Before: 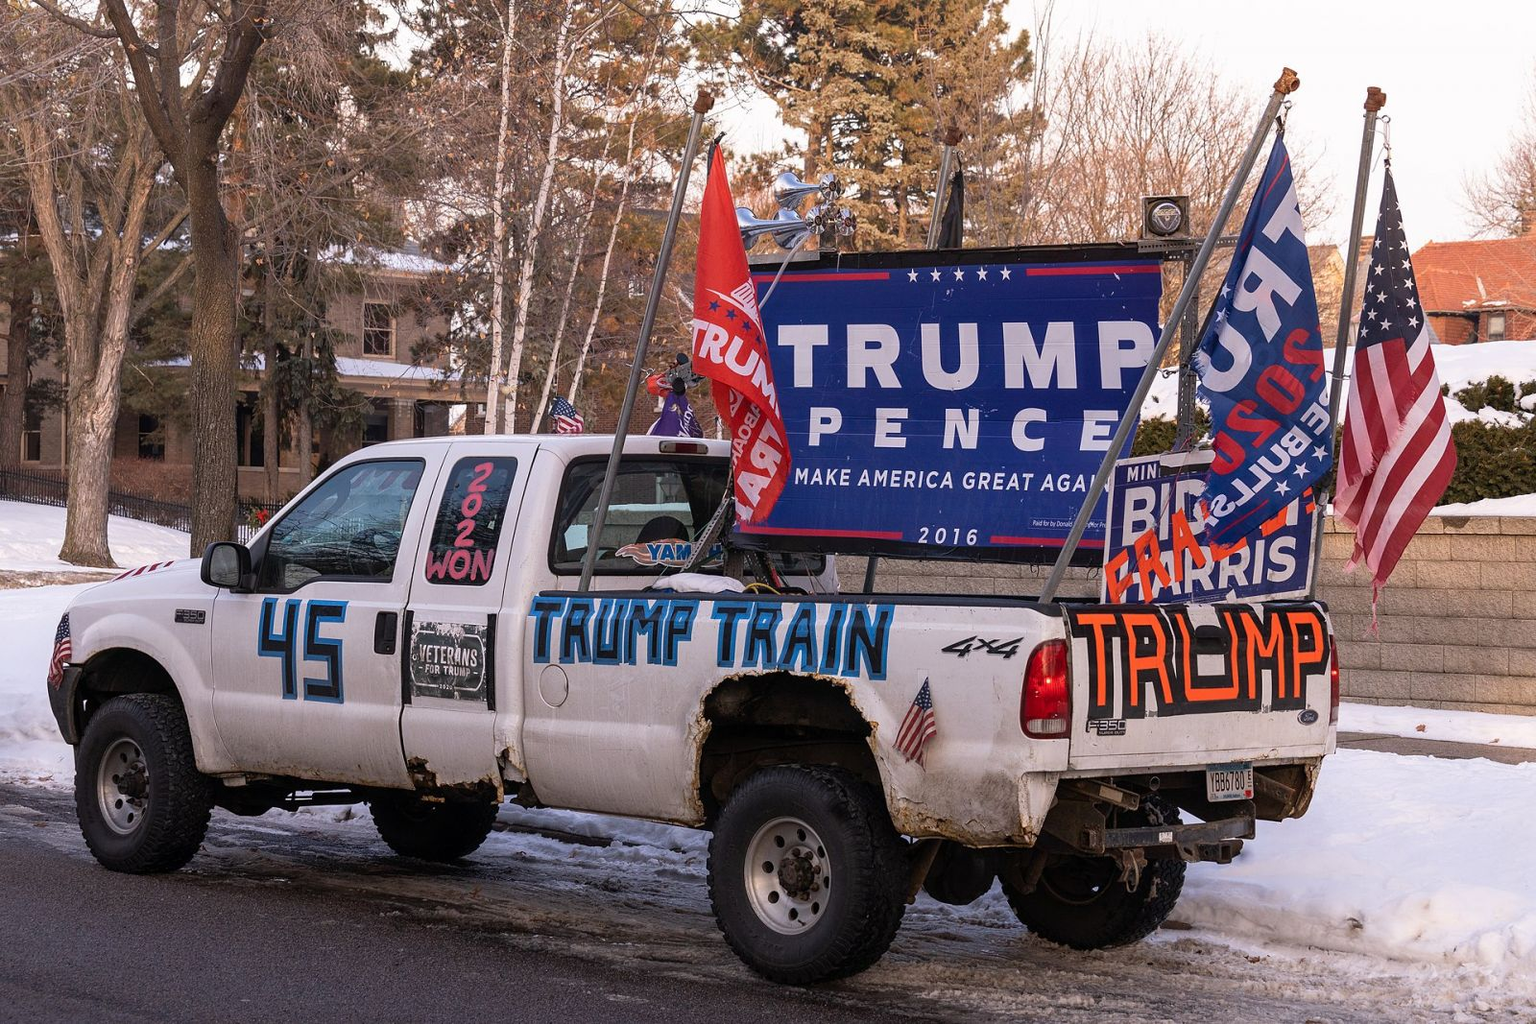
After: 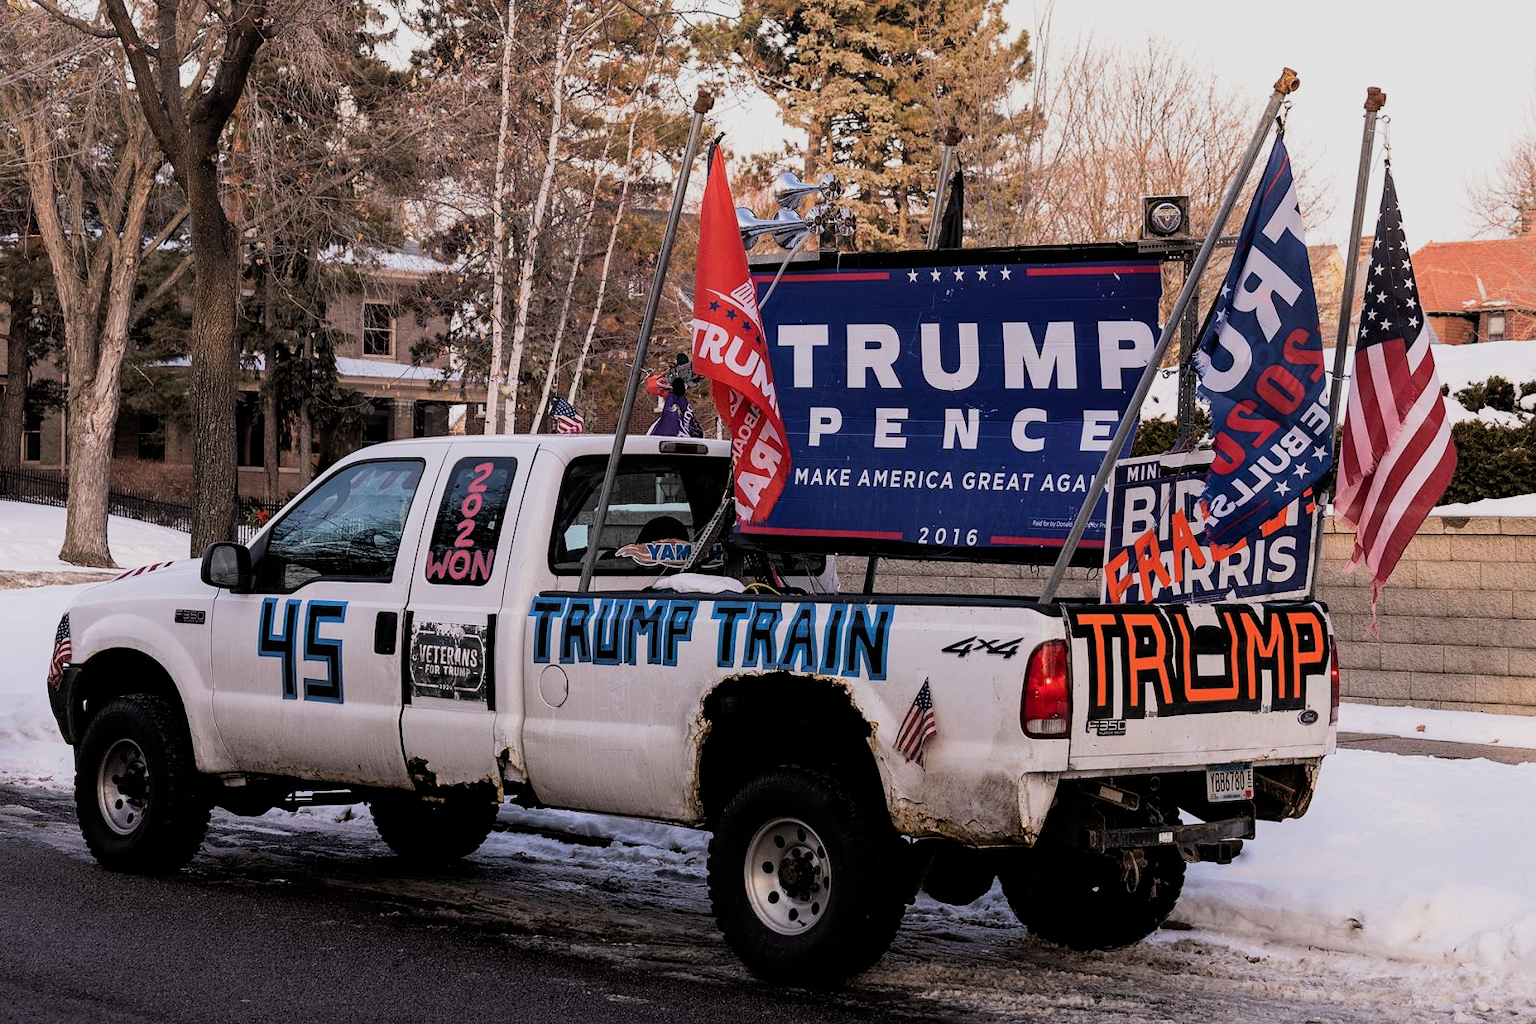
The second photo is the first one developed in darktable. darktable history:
filmic rgb: black relative exposure -5 EV, hardness 2.88, contrast 1.3, highlights saturation mix -10%
